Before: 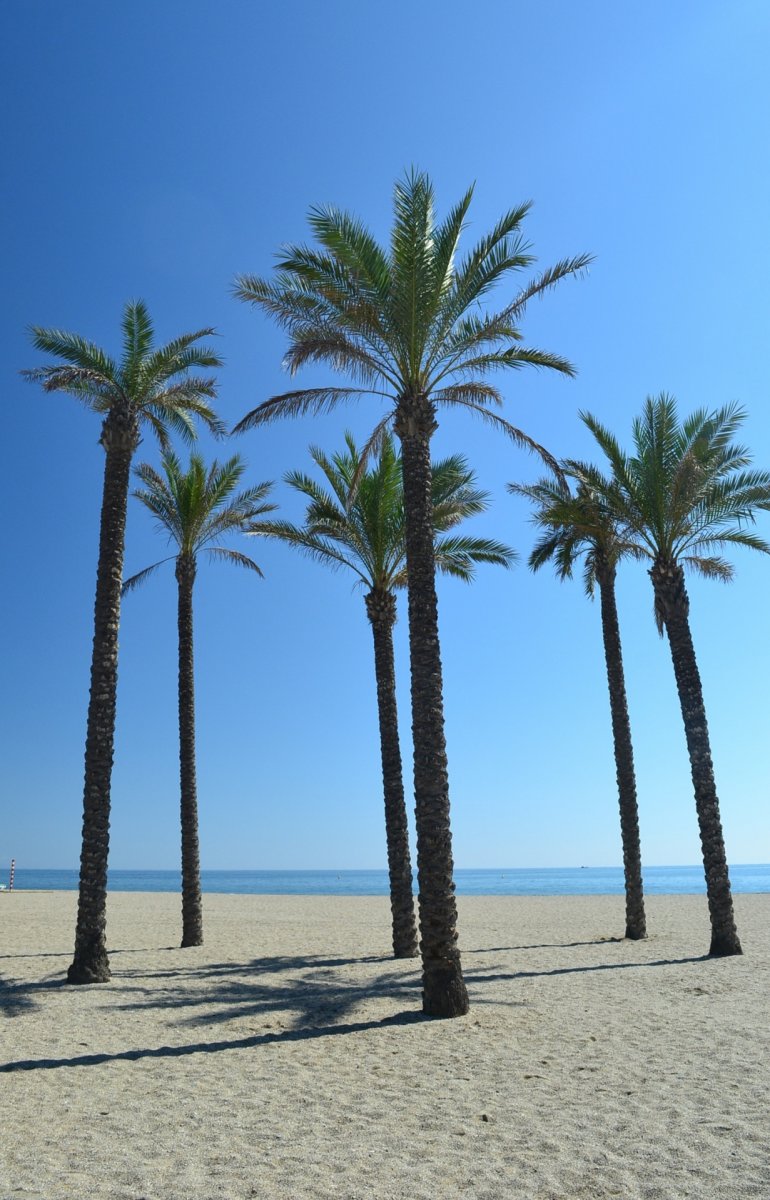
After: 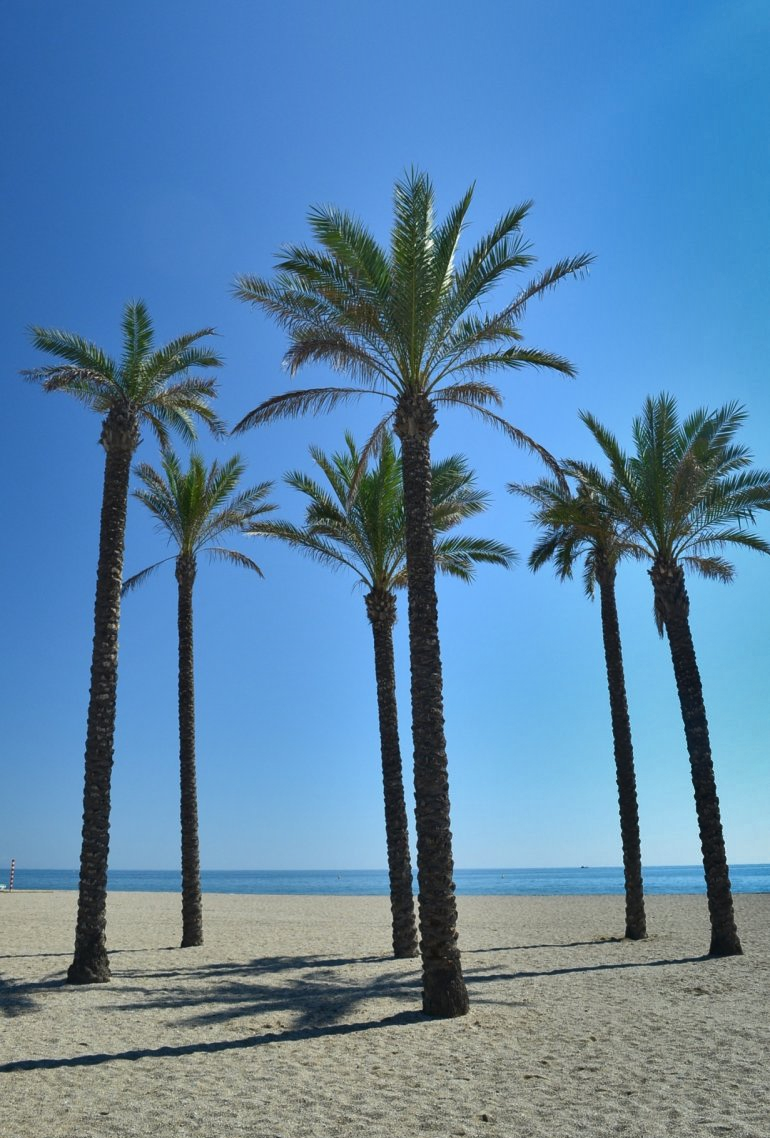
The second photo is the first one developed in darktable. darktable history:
shadows and highlights: shadows 19.33, highlights -85.07, soften with gaussian
crop and rotate: top 0.009%, bottom 5.082%
